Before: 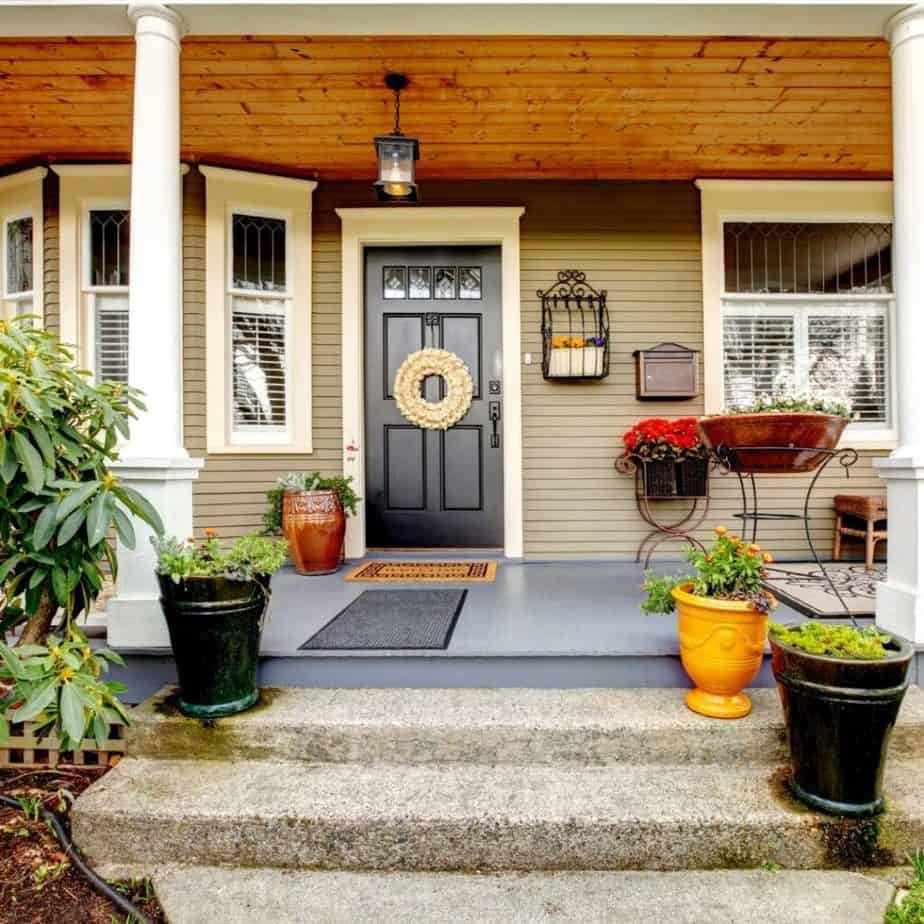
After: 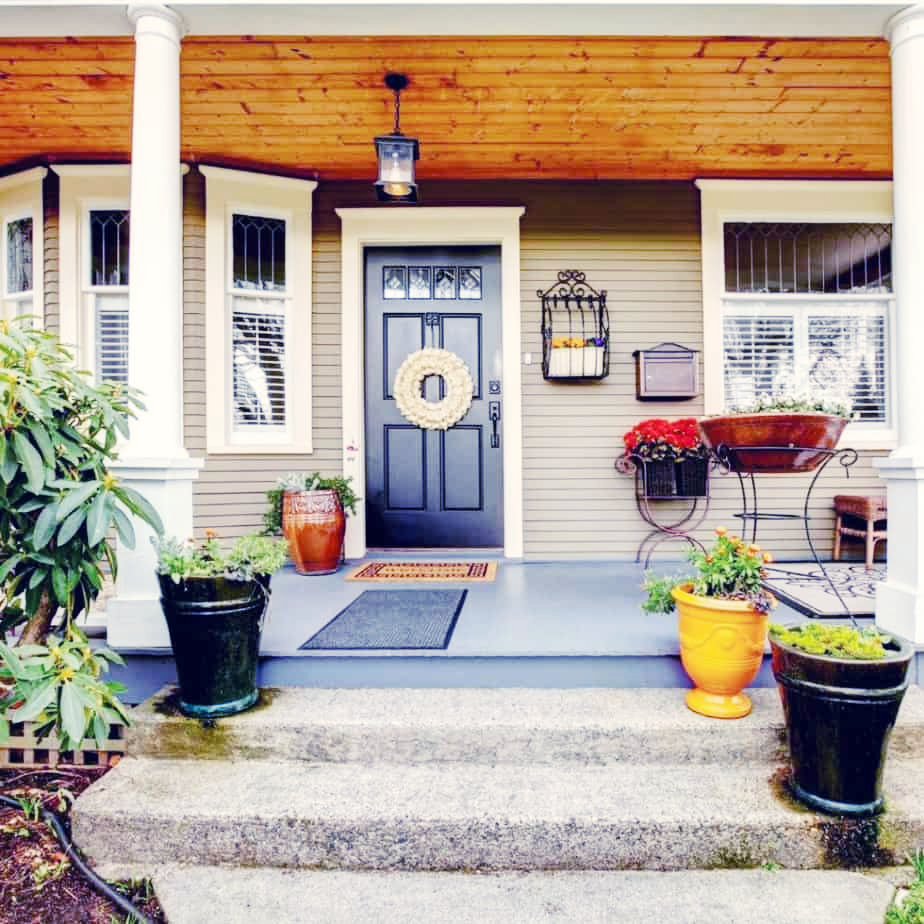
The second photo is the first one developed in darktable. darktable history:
tone curve: curves: ch0 [(0, 0) (0.003, 0.003) (0.011, 0.014) (0.025, 0.033) (0.044, 0.06) (0.069, 0.096) (0.1, 0.132) (0.136, 0.174) (0.177, 0.226) (0.224, 0.282) (0.277, 0.352) (0.335, 0.435) (0.399, 0.524) (0.468, 0.615) (0.543, 0.695) (0.623, 0.771) (0.709, 0.835) (0.801, 0.894) (0.898, 0.944) (1, 1)], preserve colors none
color look up table: target L [91.5, 94.31, 90.19, 82.44, 76.74, 78.85, 72.84, 60.49, 52.23, 49.1, 43.62, 18.52, 10.92, 200.51, 89.51, 86.54, 81.43, 65.94, 66.07, 60.3, 60.04, 43.84, 49.84, 42.65, 39.69, 38.57, 30.07, 23.89, 23.82, 95.63, 78.12, 76.52, 53.37, 58.82, 50.17, 56.22, 52.26, 44.71, 38.25, 38.41, 32.64, 33.25, 21.96, 14.04, 2.734, 80.09, 69.57, 47.74, 21.63], target a [-10.01, -14.11, -36.22, -81.17, -94.21, -50.77, -50.45, -12.77, -25.91, -44.67, -25.97, -5.737, -7.245, 0, 3.357, 16.31, -11.06, 39.46, 7.726, 39.26, 14.01, 69.44, 30.14, 63.24, 13.89, 33.48, 5.317, 31.92, 40.18, 6.453, 36.98, 3.292, 63.59, 42.13, 79.52, 0.386, -12.83, -0.572, 23.6, 14.66, 56.86, 54.3, 38.39, 36.04, 10.11, -66.22, -27.83, -11.58, 11.46], target b [40.36, 7.548, 98.68, 12.09, 79.18, 82.97, 10.93, 9.735, 21.19, 29.02, -8.13, -19.65, 13.51, 0, 31.37, 2.072, 87.52, 3.305, 41.46, 34.36, 17.8, 12.56, -12.93, -5.662, 42.75, 2.613, -9.324, -10.07, 33.68, 0.913, -29.88, -20.48, -26.96, -57.6, -65.98, -41.69, -65.78, -15.59, -88.65, -37.68, -61.75, -29.61, -77.23, -37.74, -22, -14.41, -43.82, -24.34, -42.09], num patches 49
